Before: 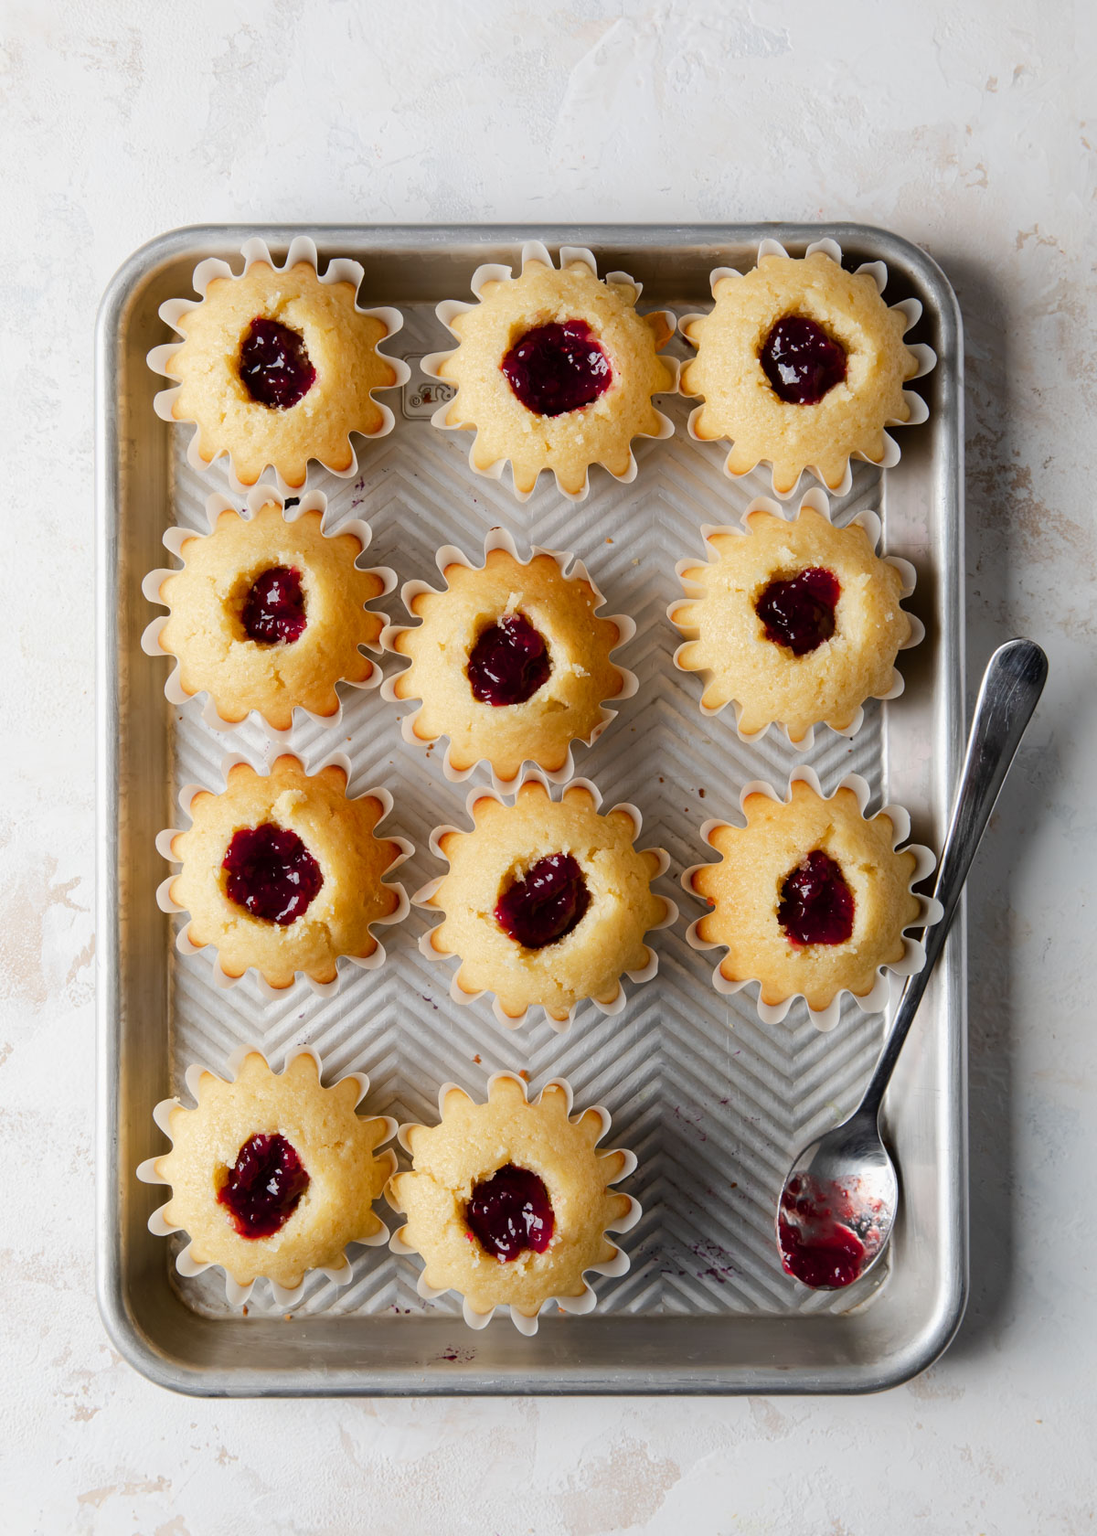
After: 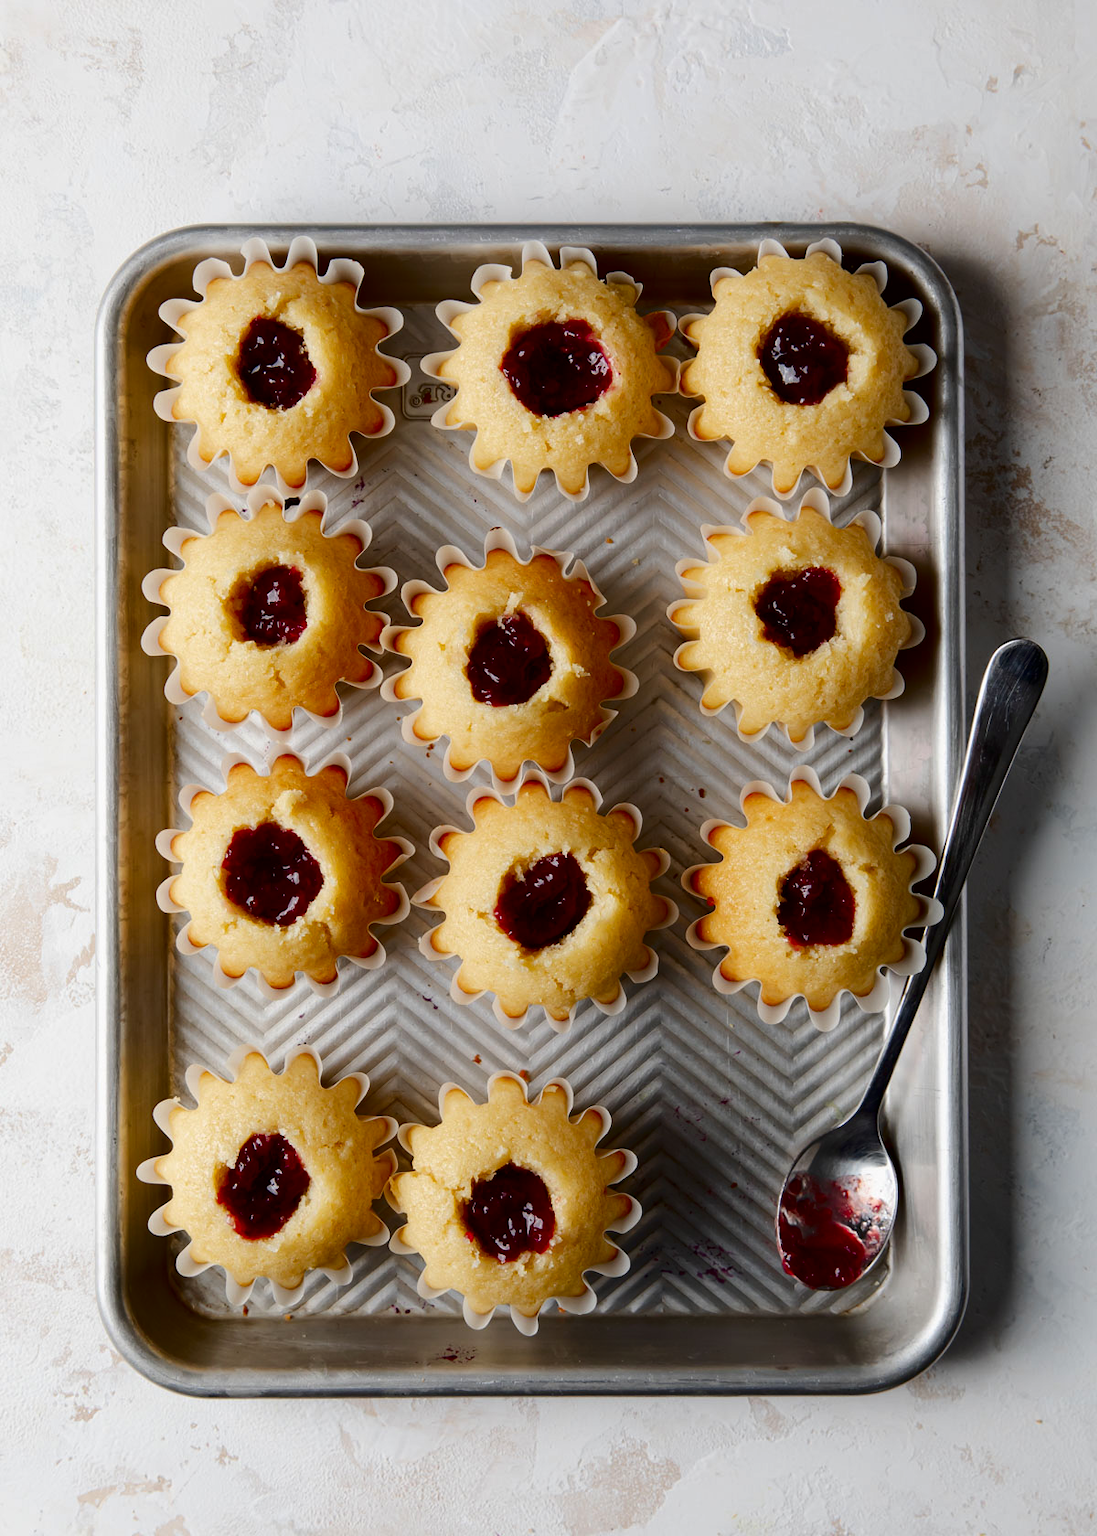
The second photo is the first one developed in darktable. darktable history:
exposure: compensate highlight preservation false
contrast brightness saturation: contrast 0.13, brightness -0.24, saturation 0.14
